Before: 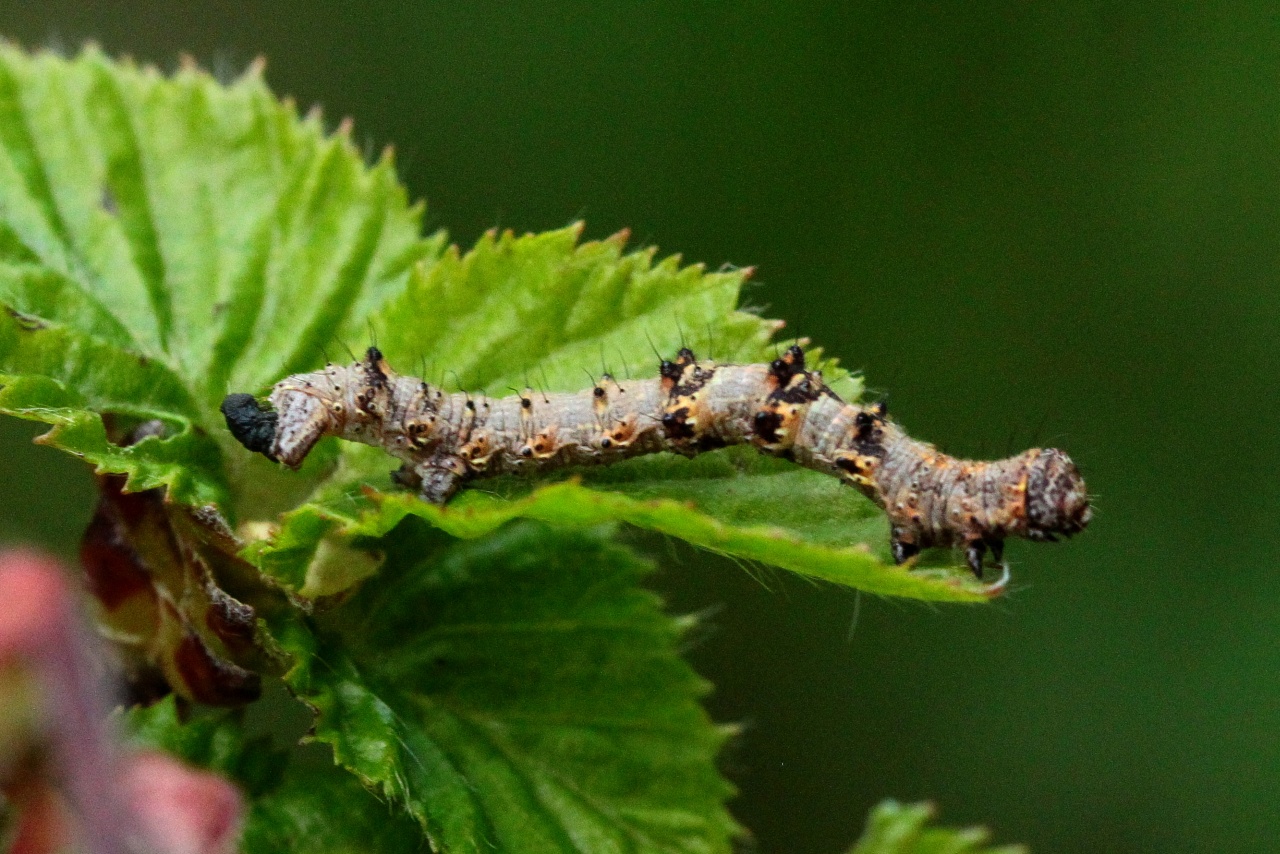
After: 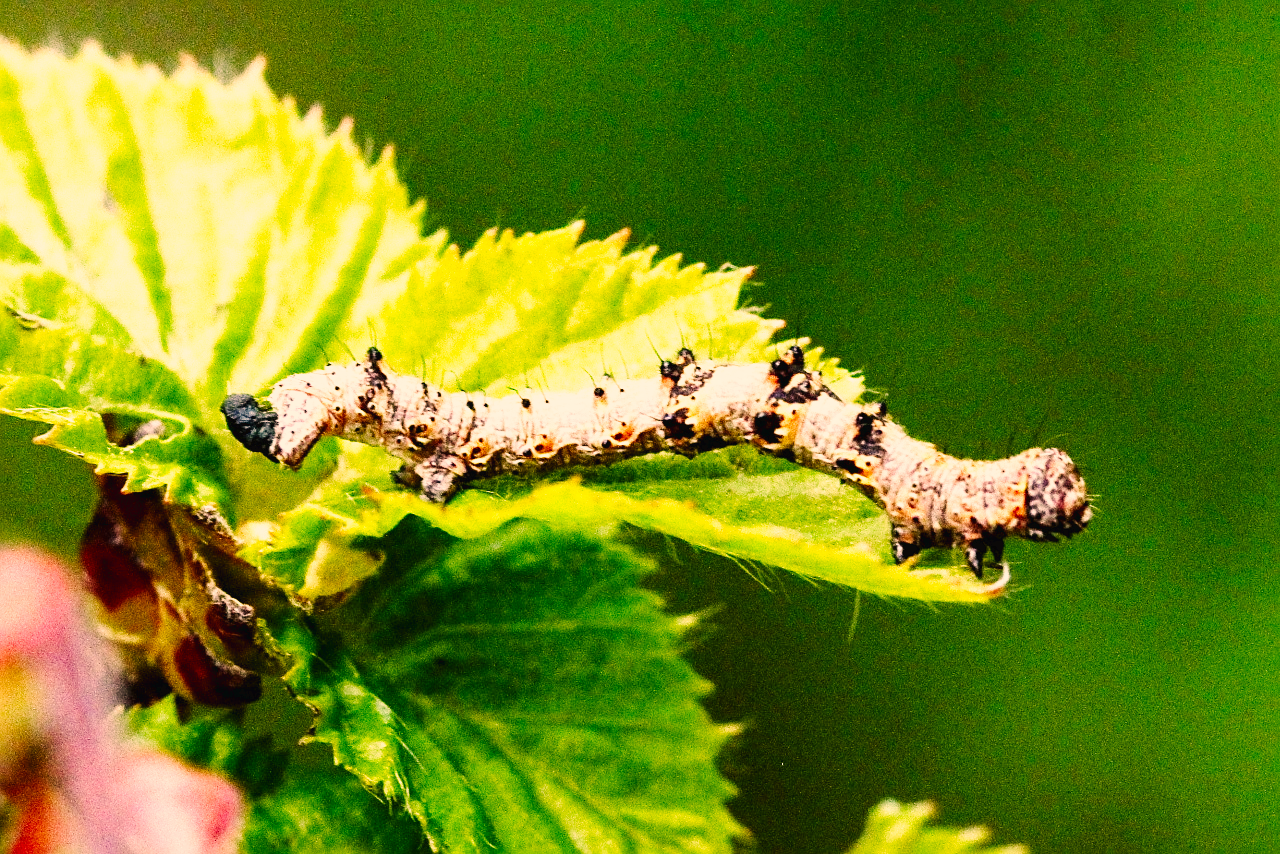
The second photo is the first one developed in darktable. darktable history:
sharpen: on, module defaults
color correction: highlights a* 17.81, highlights b* 18.67
exposure: black level correction 0.001, exposure 0.499 EV, compensate highlight preservation false
base curve: curves: ch0 [(0, 0.003) (0.001, 0.002) (0.006, 0.004) (0.02, 0.022) (0.048, 0.086) (0.094, 0.234) (0.162, 0.431) (0.258, 0.629) (0.385, 0.8) (0.548, 0.918) (0.751, 0.988) (1, 1)], preserve colors none
